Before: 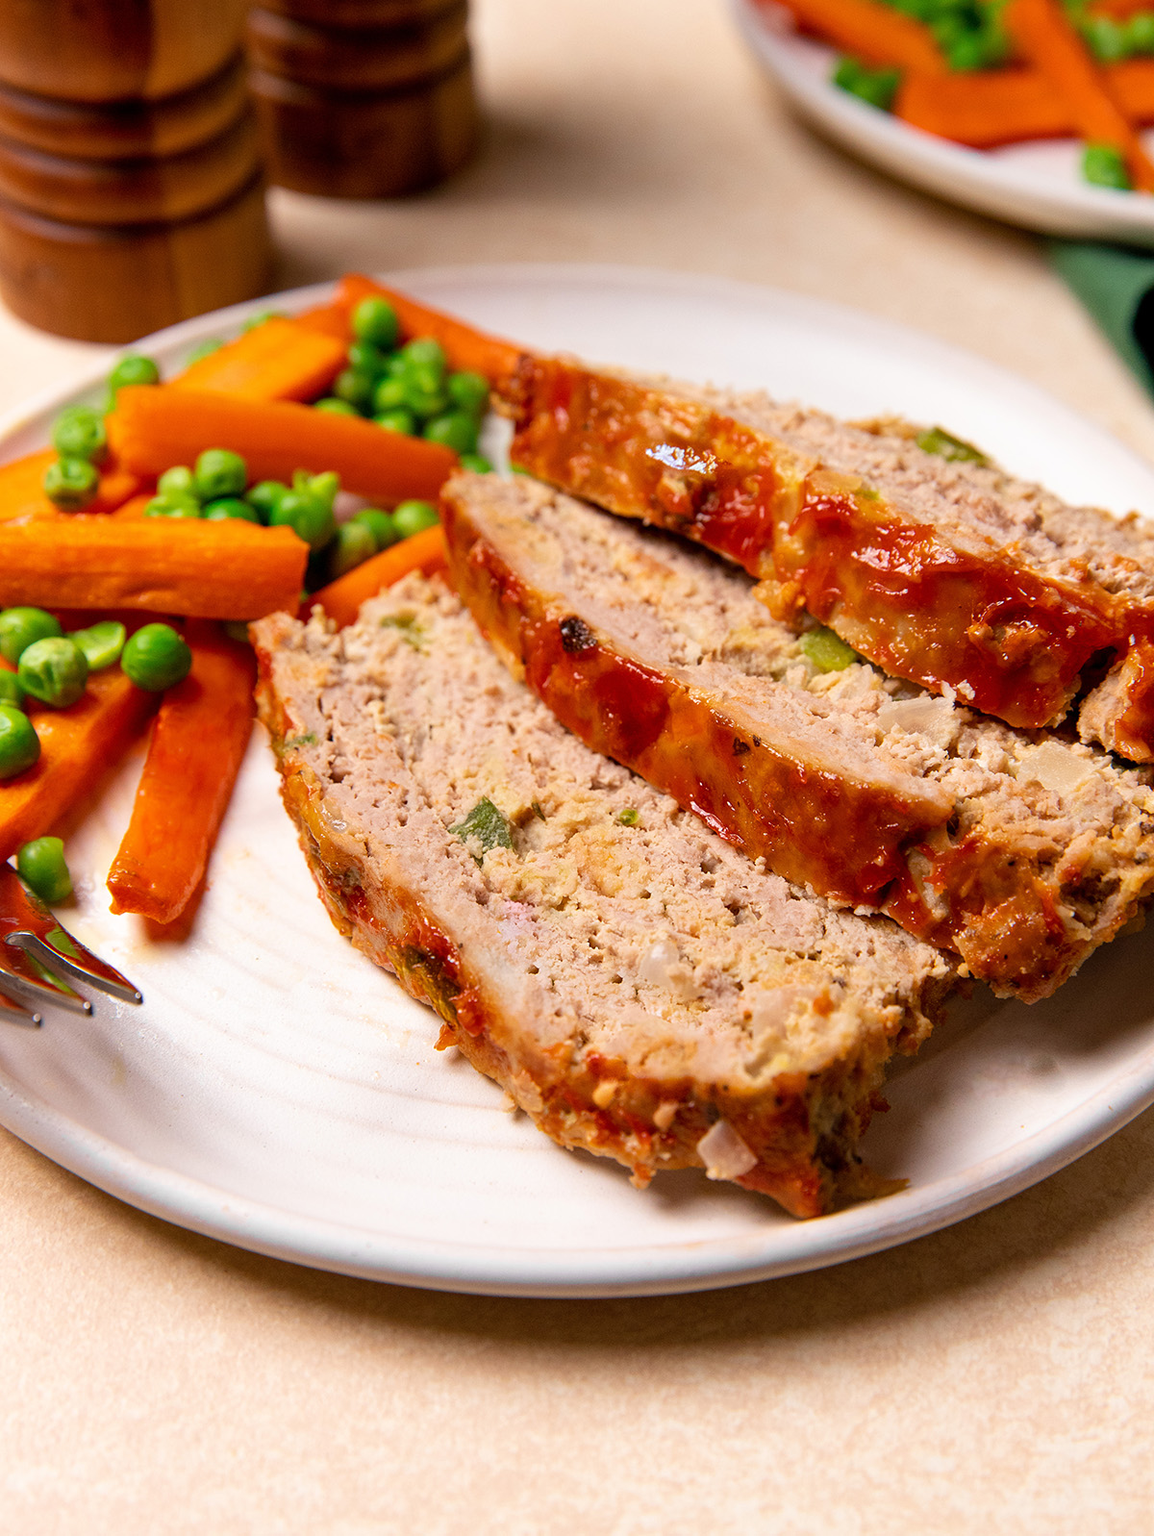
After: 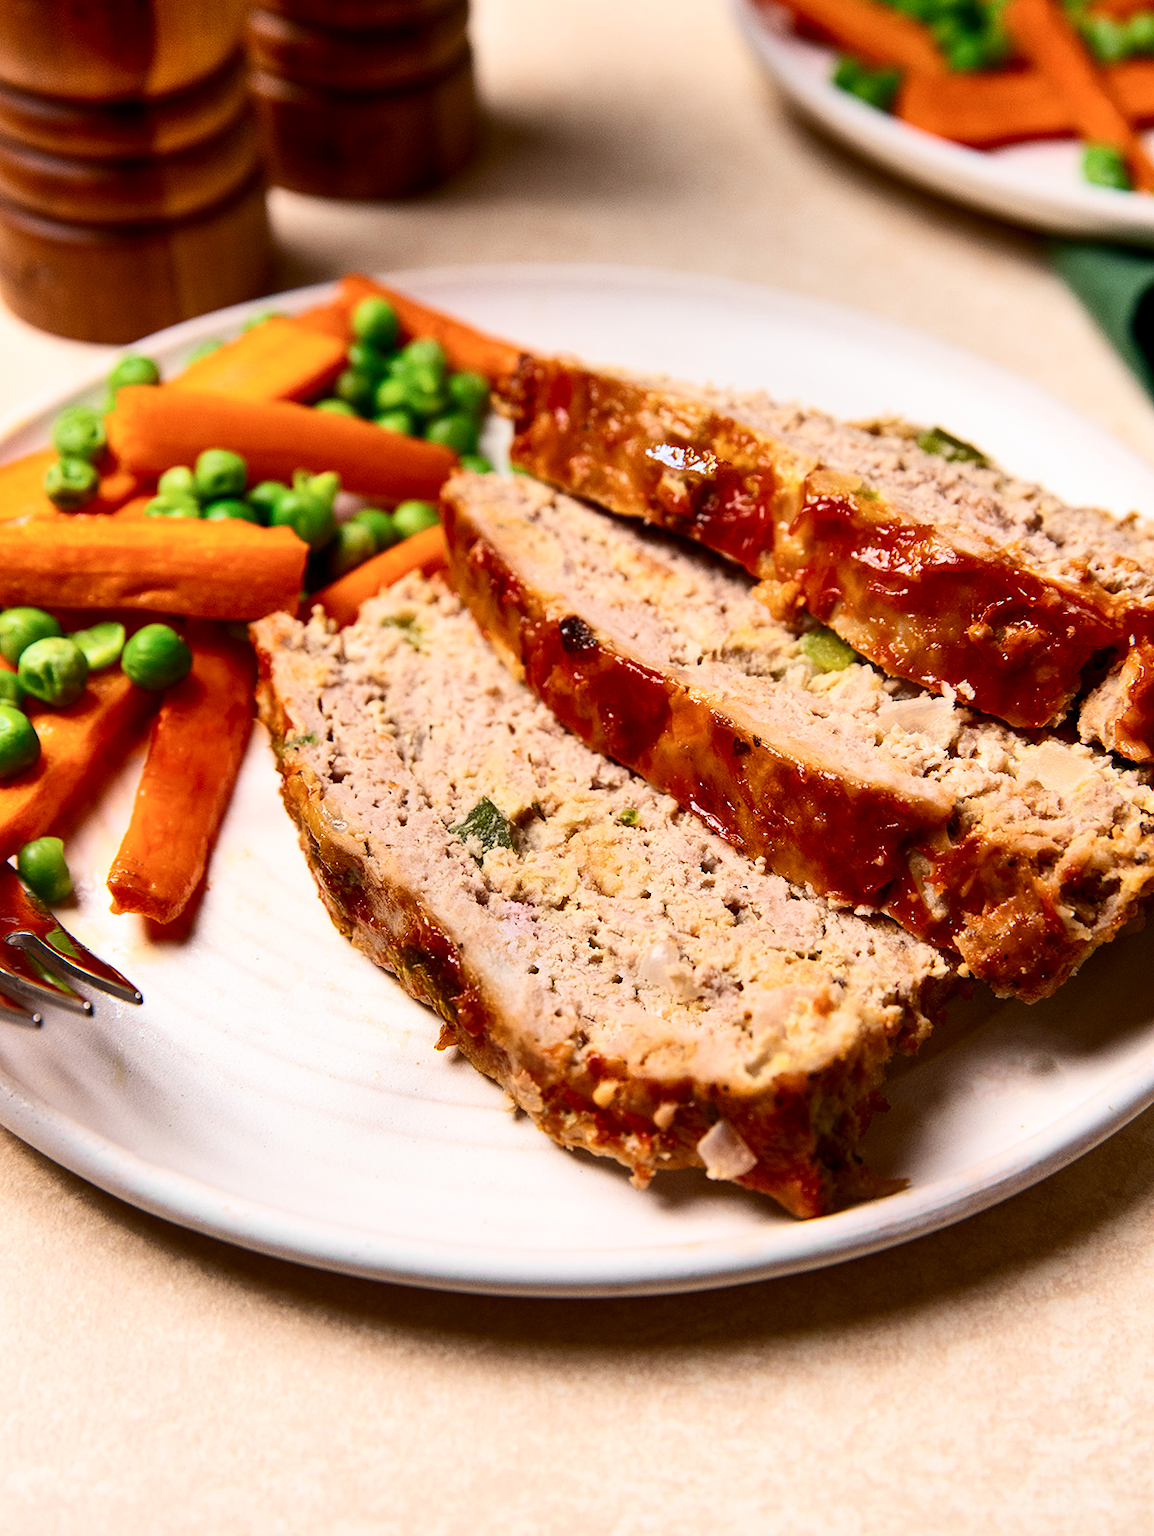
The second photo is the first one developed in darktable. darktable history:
shadows and highlights: highlights color adjustment 0%, soften with gaussian
contrast brightness saturation: contrast 0.28
